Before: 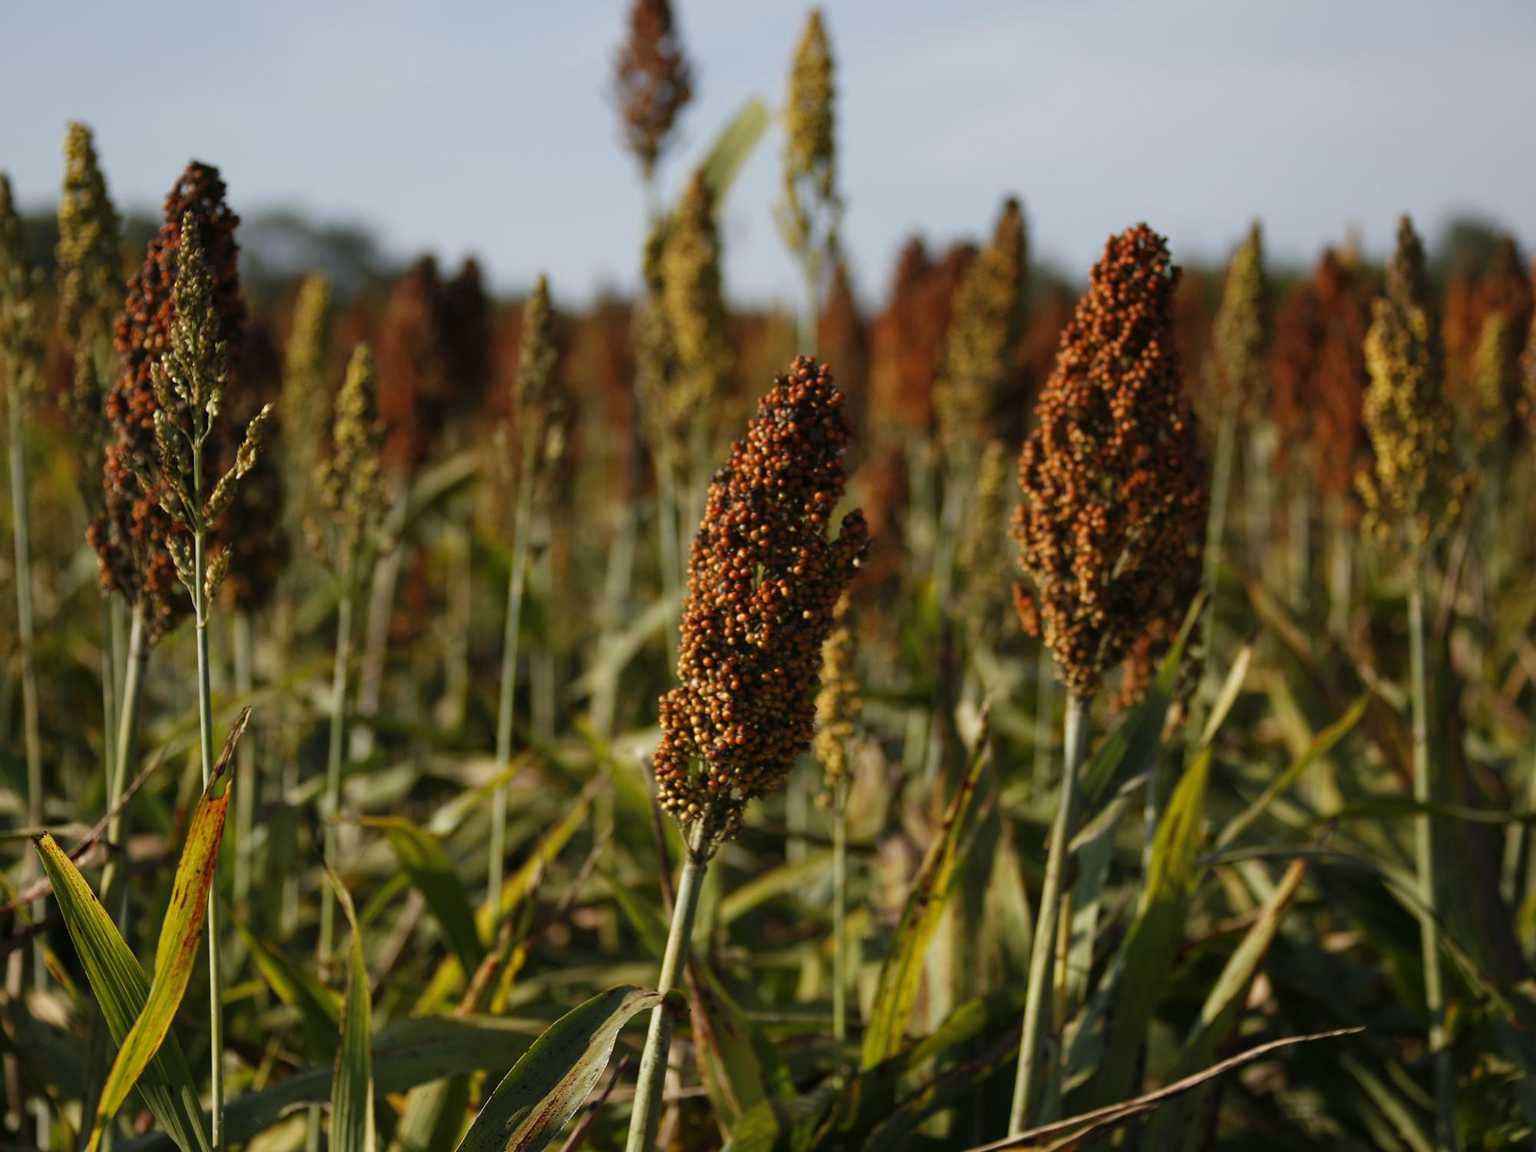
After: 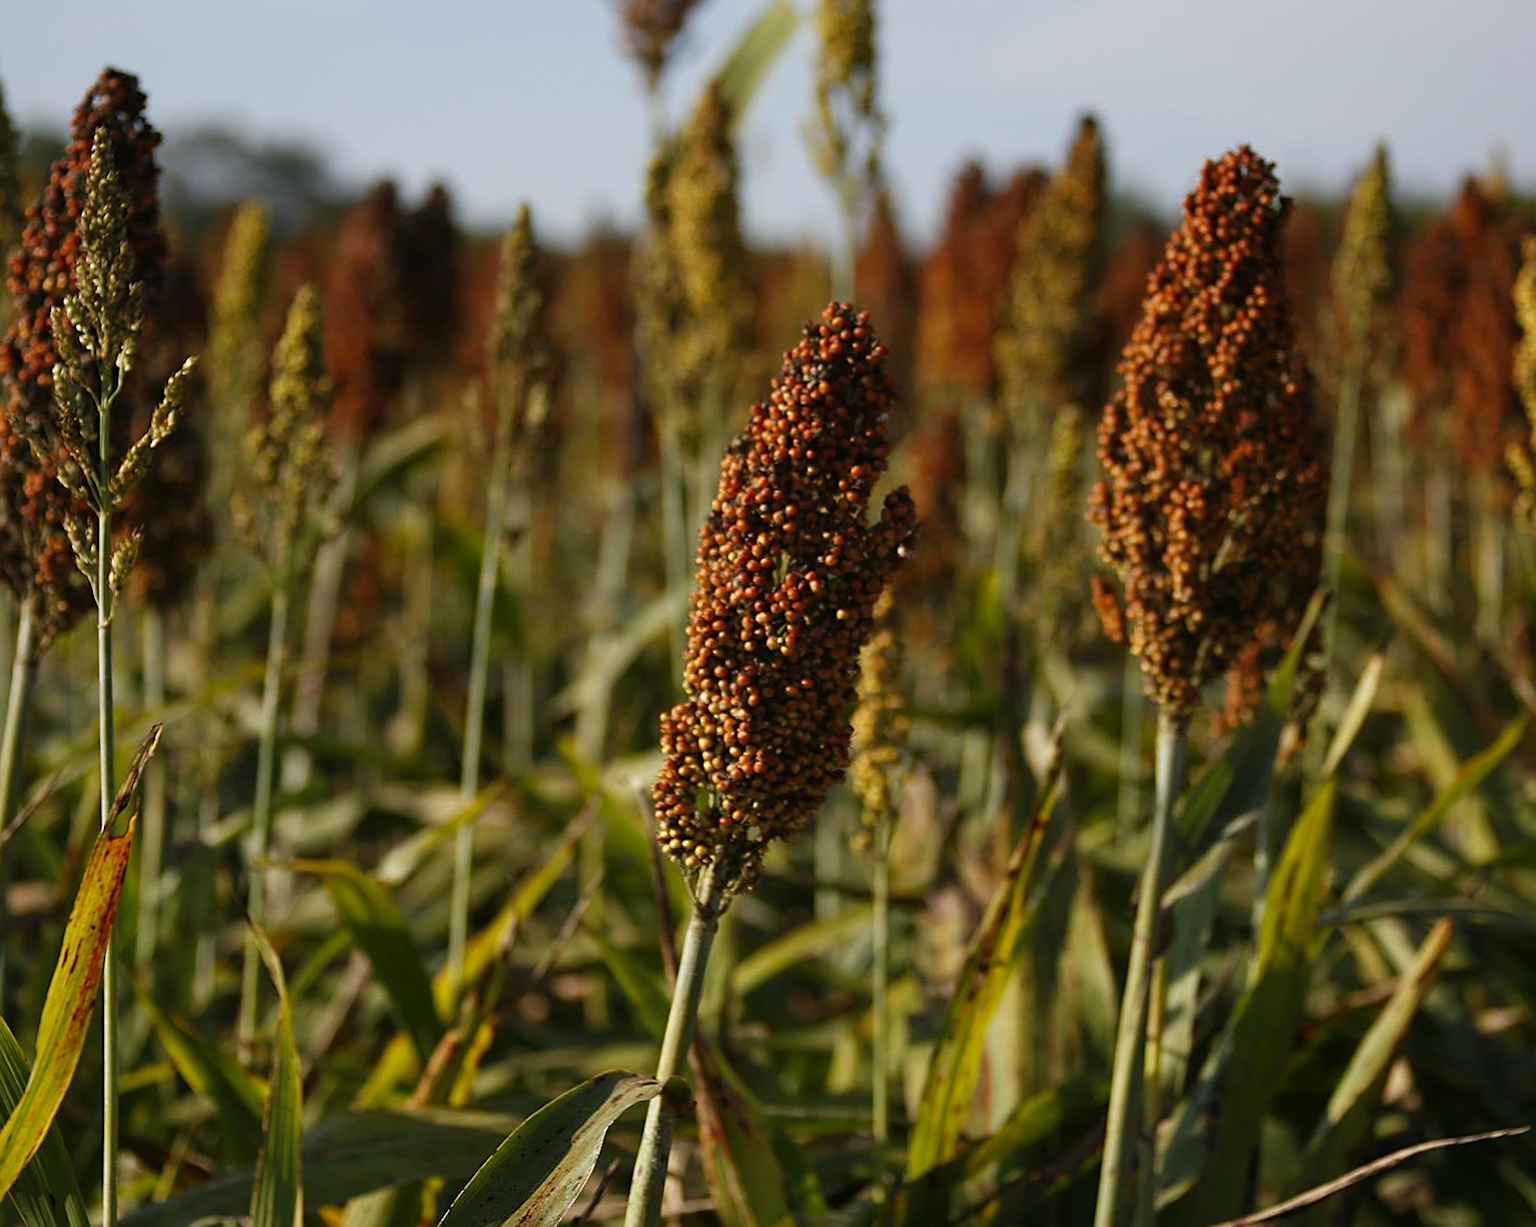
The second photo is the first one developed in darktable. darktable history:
rotate and perspective: rotation 0.226°, lens shift (vertical) -0.042, crop left 0.023, crop right 0.982, crop top 0.006, crop bottom 0.994
contrast brightness saturation: contrast 0.04, saturation 0.07
sharpen: on, module defaults
crop: left 6.446%, top 8.188%, right 9.538%, bottom 3.548%
